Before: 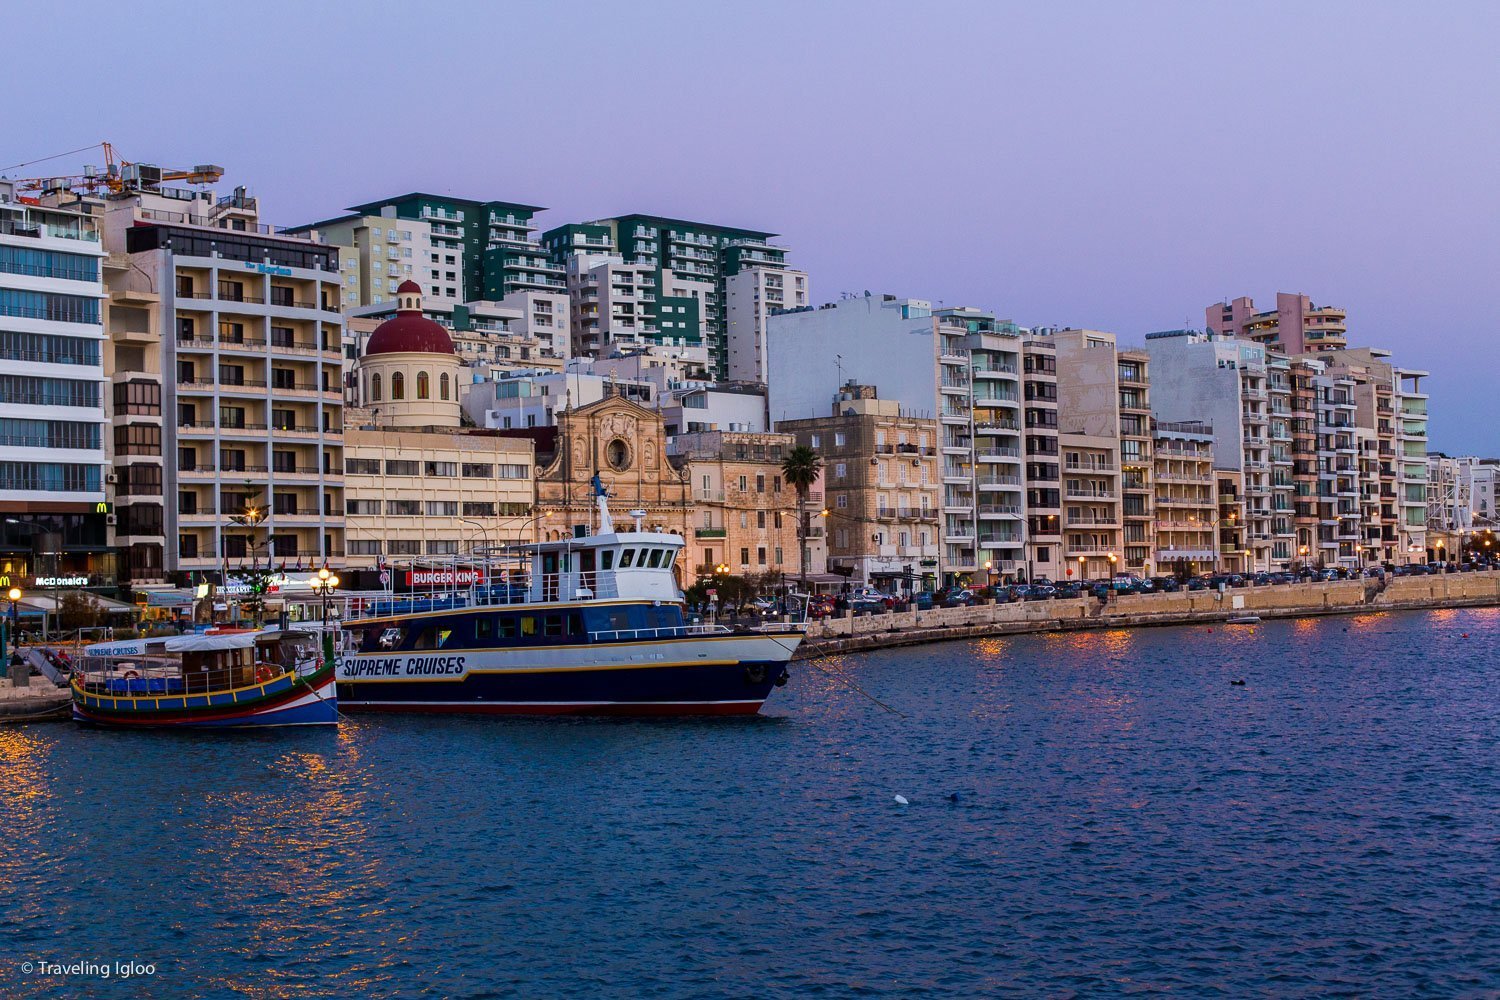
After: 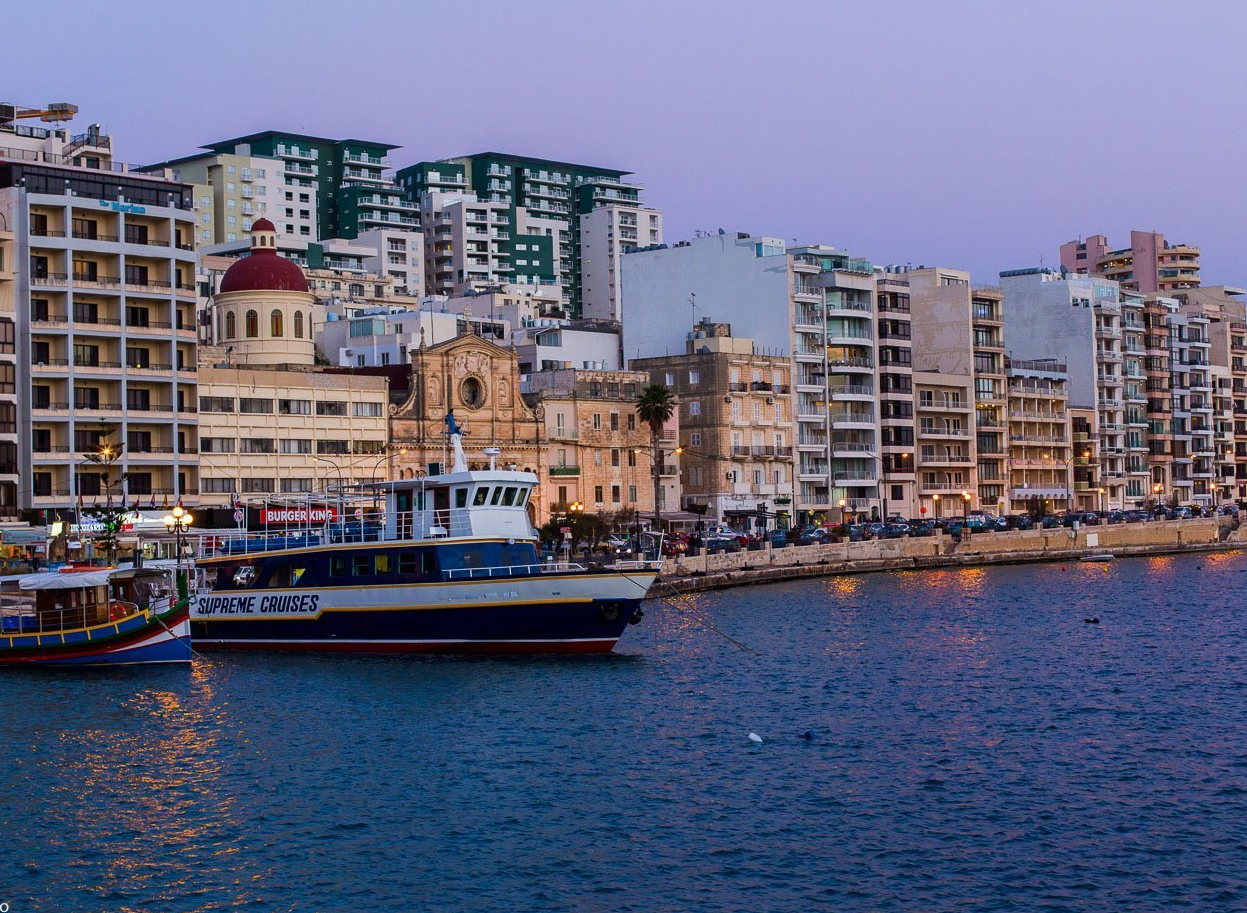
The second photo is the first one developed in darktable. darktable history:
crop: left 9.766%, top 6.241%, right 7.09%, bottom 2.458%
